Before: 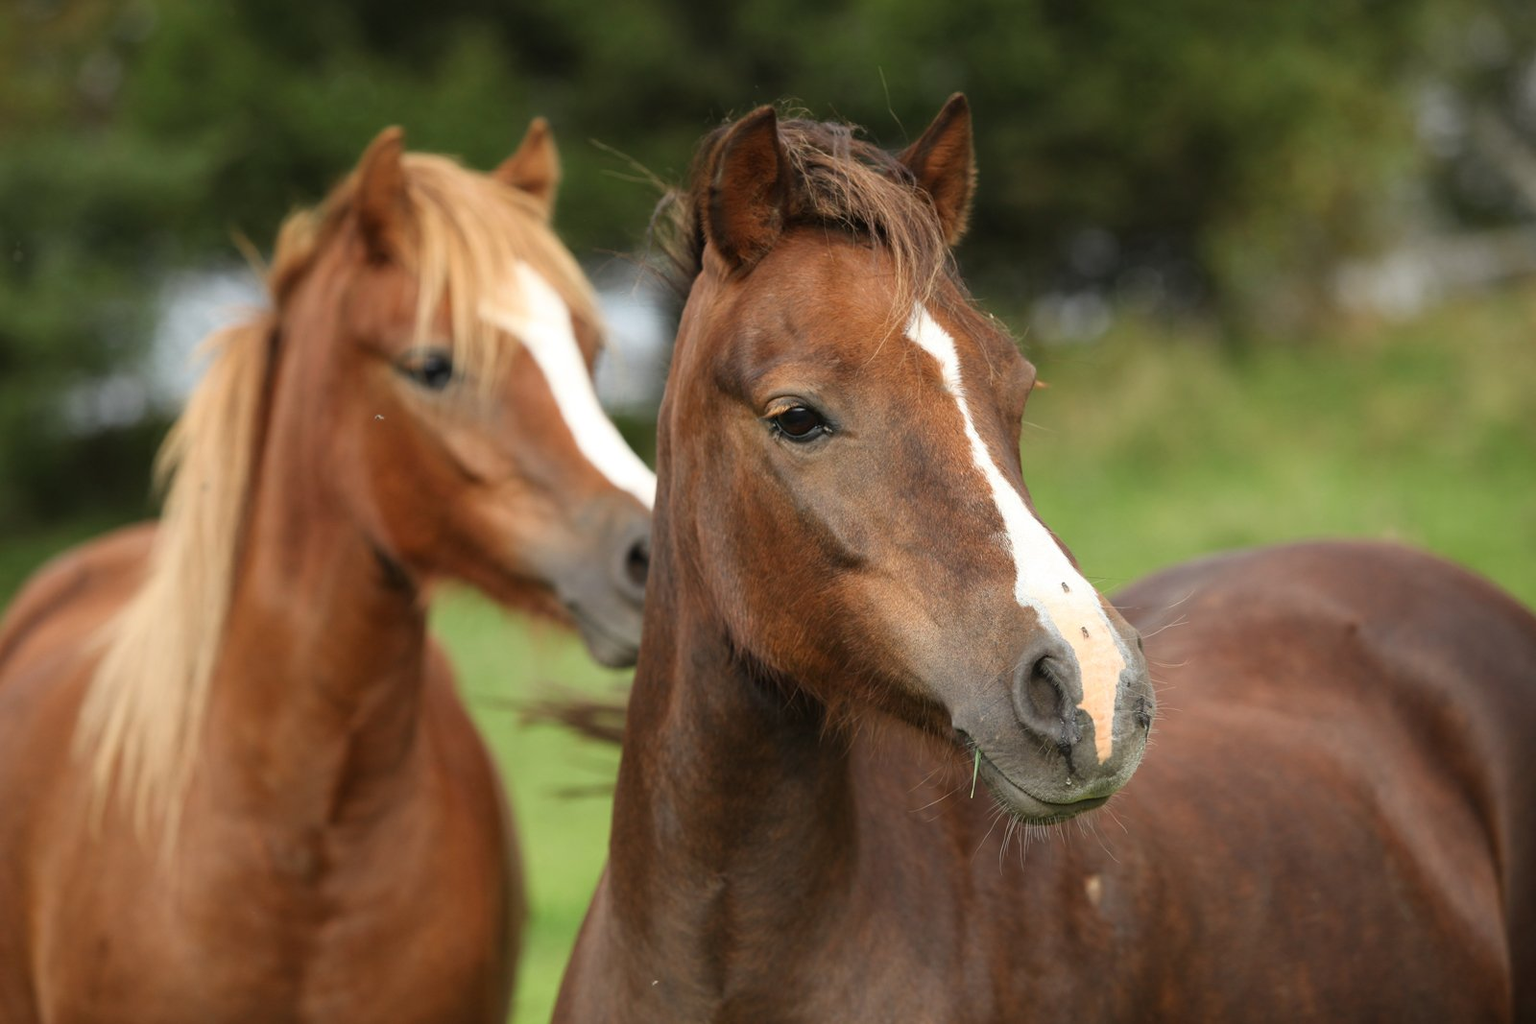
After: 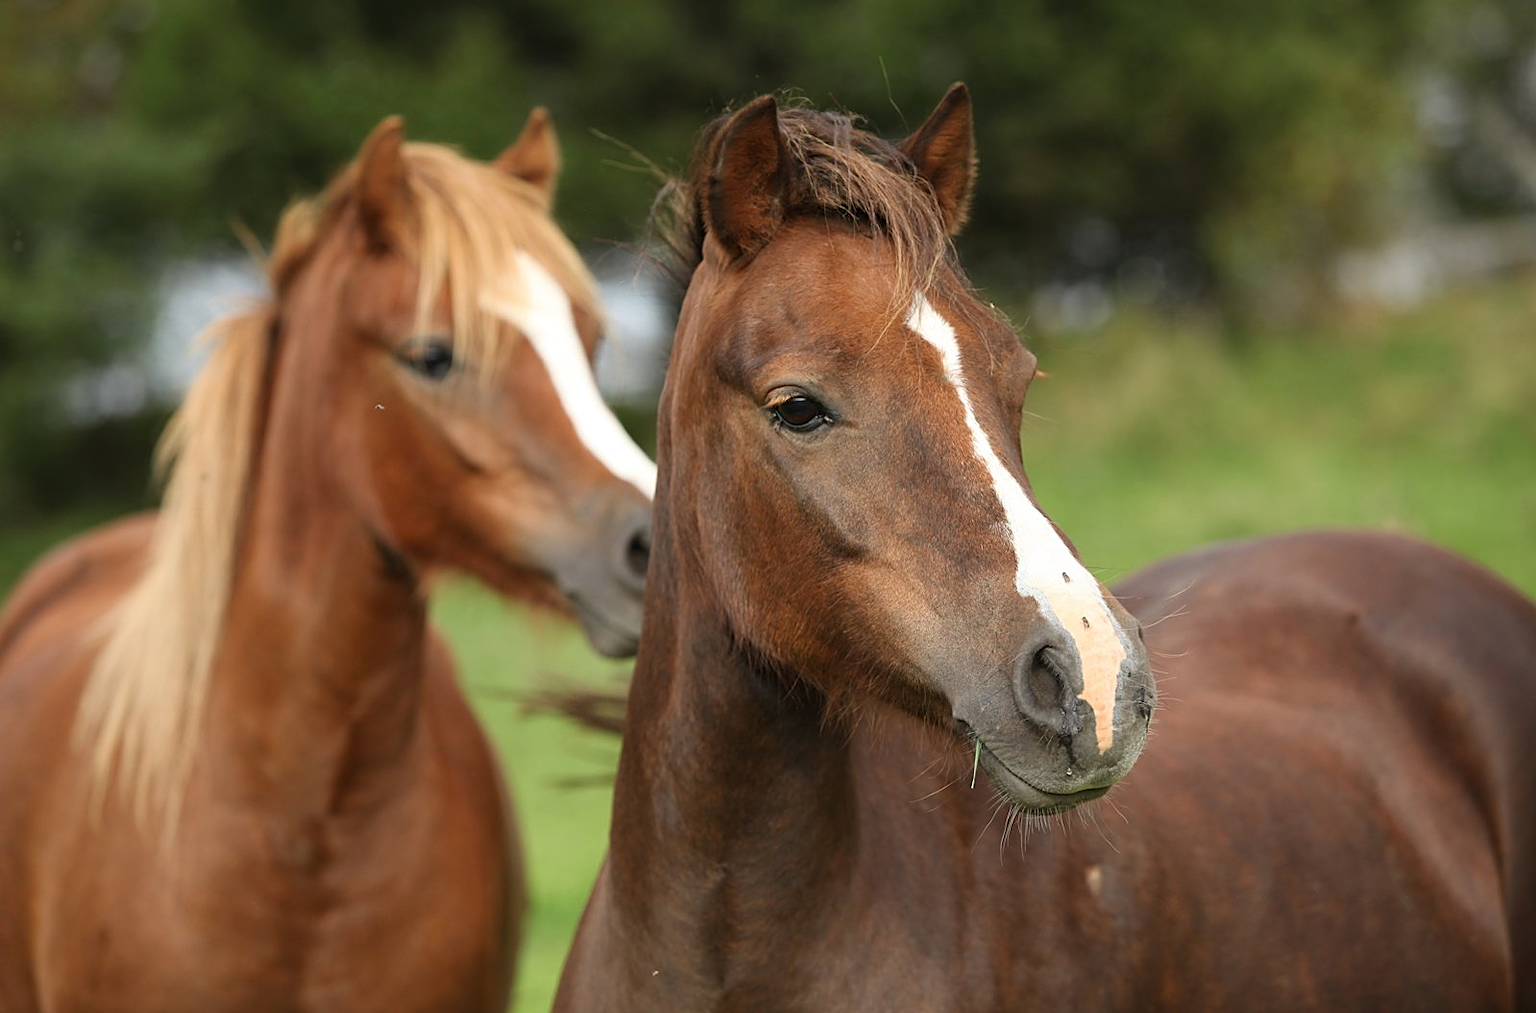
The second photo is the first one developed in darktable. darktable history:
sharpen: on, module defaults
crop: top 1.049%, right 0.001%
